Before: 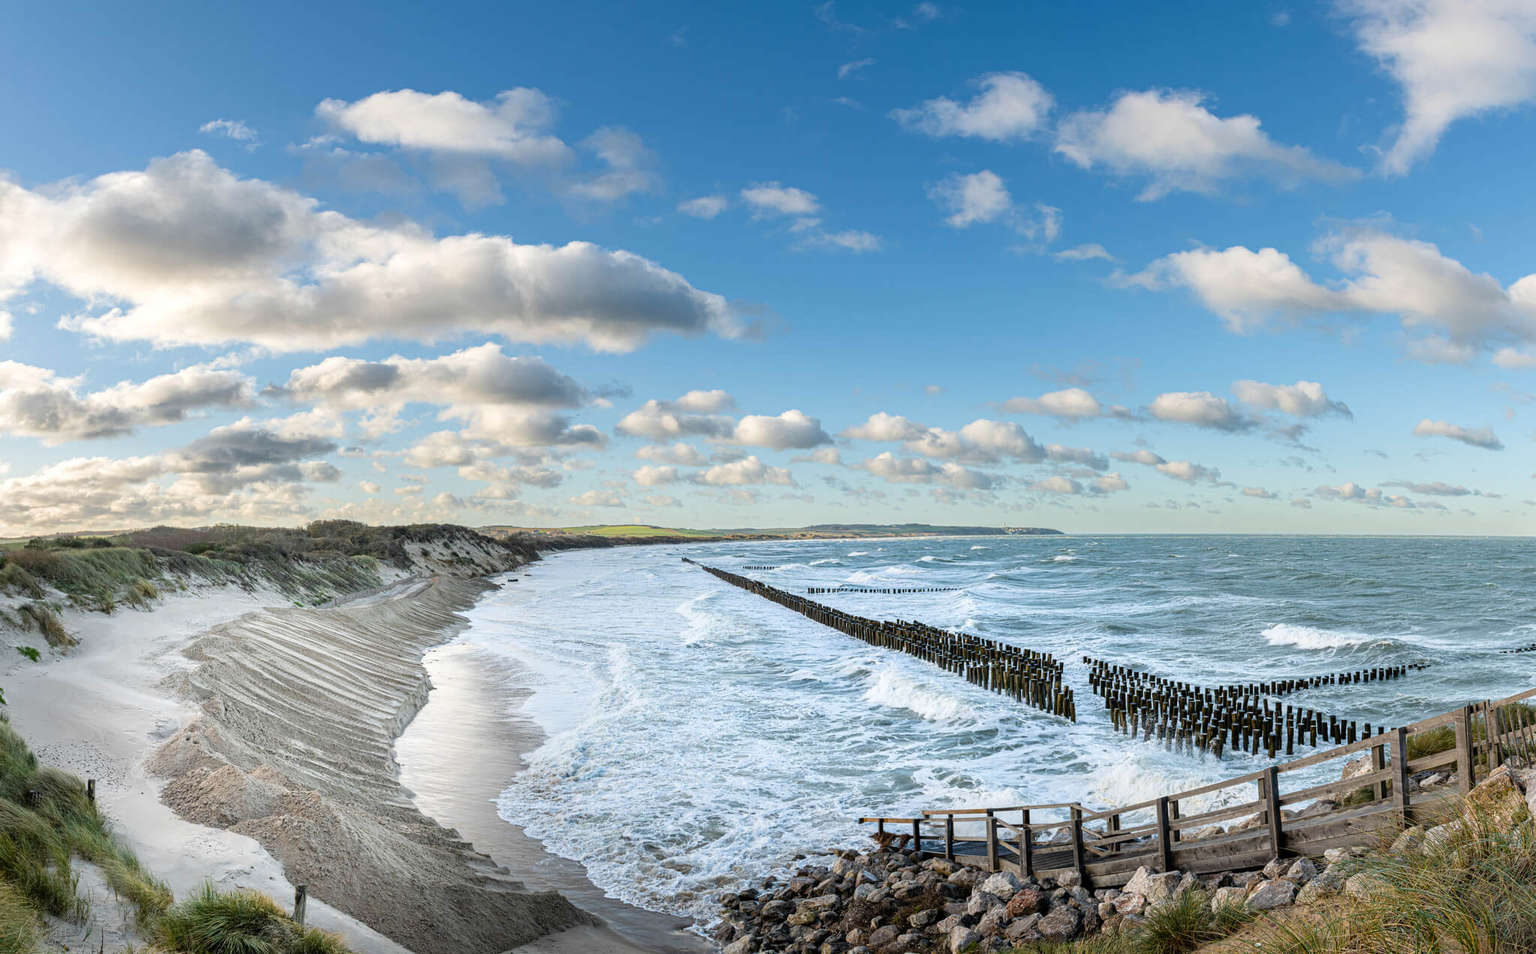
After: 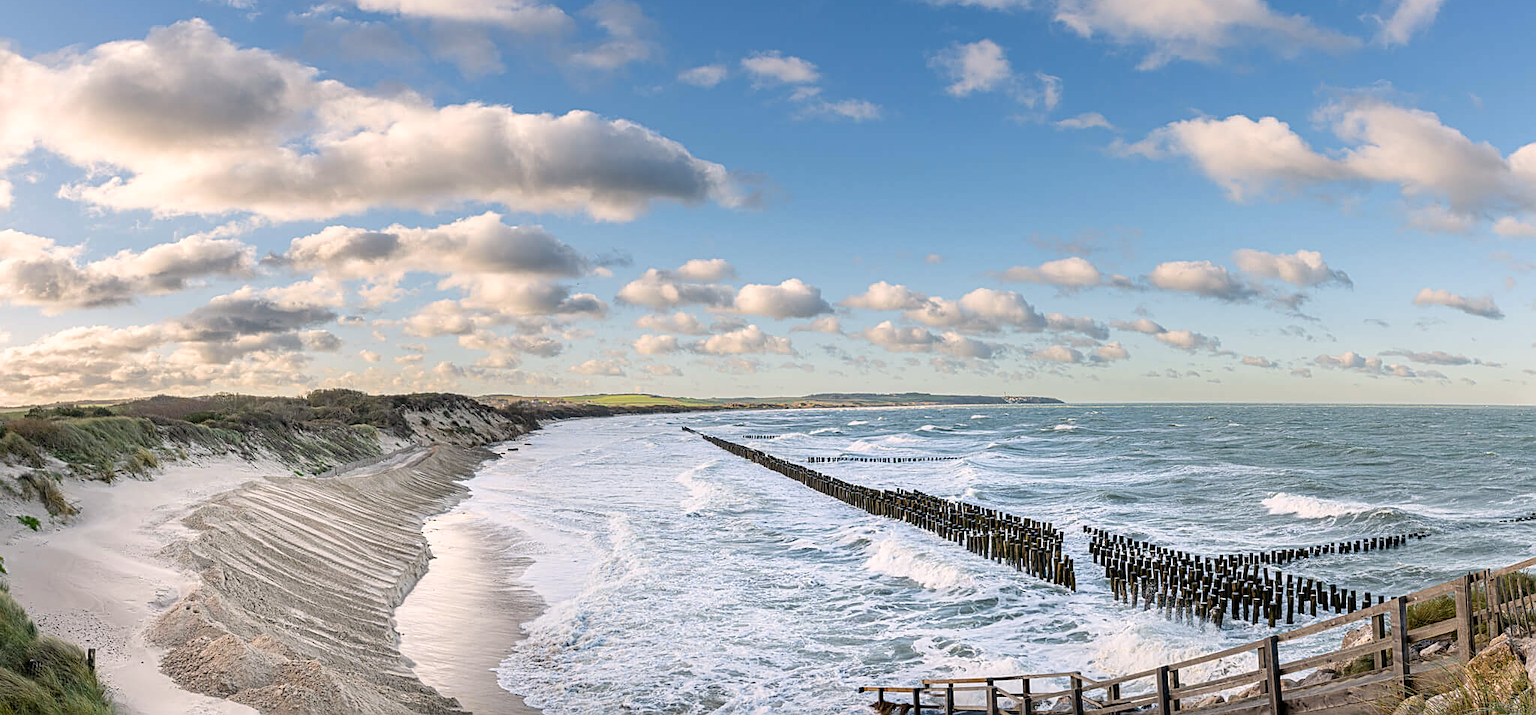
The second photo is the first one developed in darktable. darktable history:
color correction: highlights a* 5.81, highlights b* 4.84
crop: top 13.819%, bottom 11.169%
sharpen: on, module defaults
